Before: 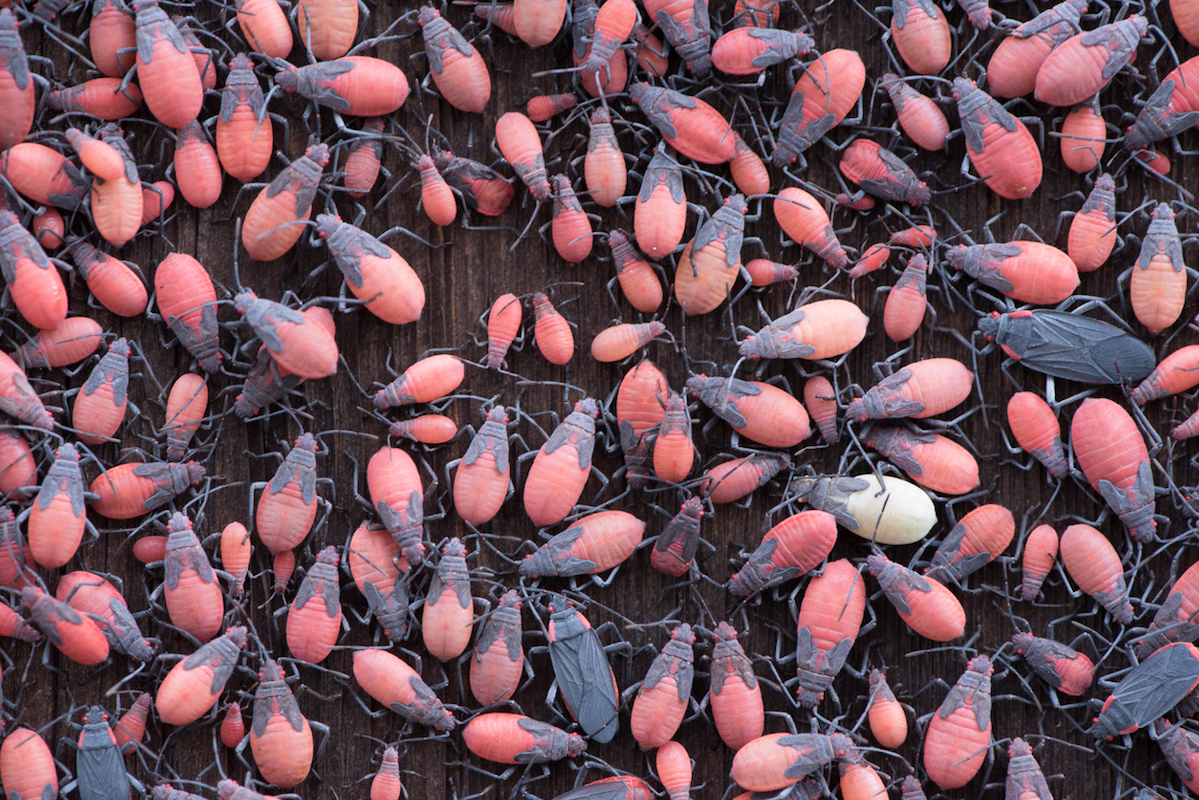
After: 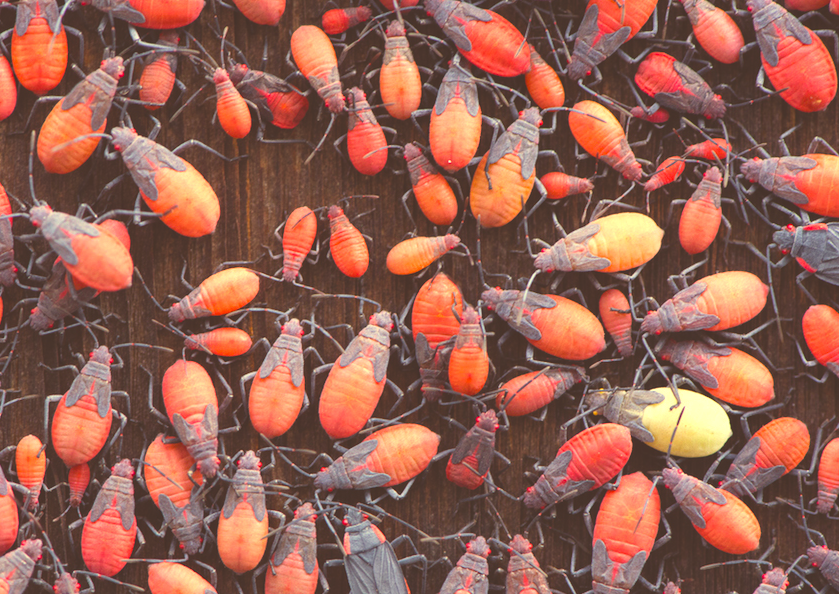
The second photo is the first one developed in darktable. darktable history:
color correction: highlights a* -0.523, highlights b* 39.64, shadows a* 9.38, shadows b* -0.698
exposure: black level correction -0.032, compensate highlight preservation false
color balance rgb: linear chroma grading › global chroma 15.469%, perceptual saturation grading › global saturation 40.384%, perceptual brilliance grading › global brilliance 10.909%, global vibrance 9.347%
crop and rotate: left 17.171%, top 10.973%, right 12.826%, bottom 14.725%
